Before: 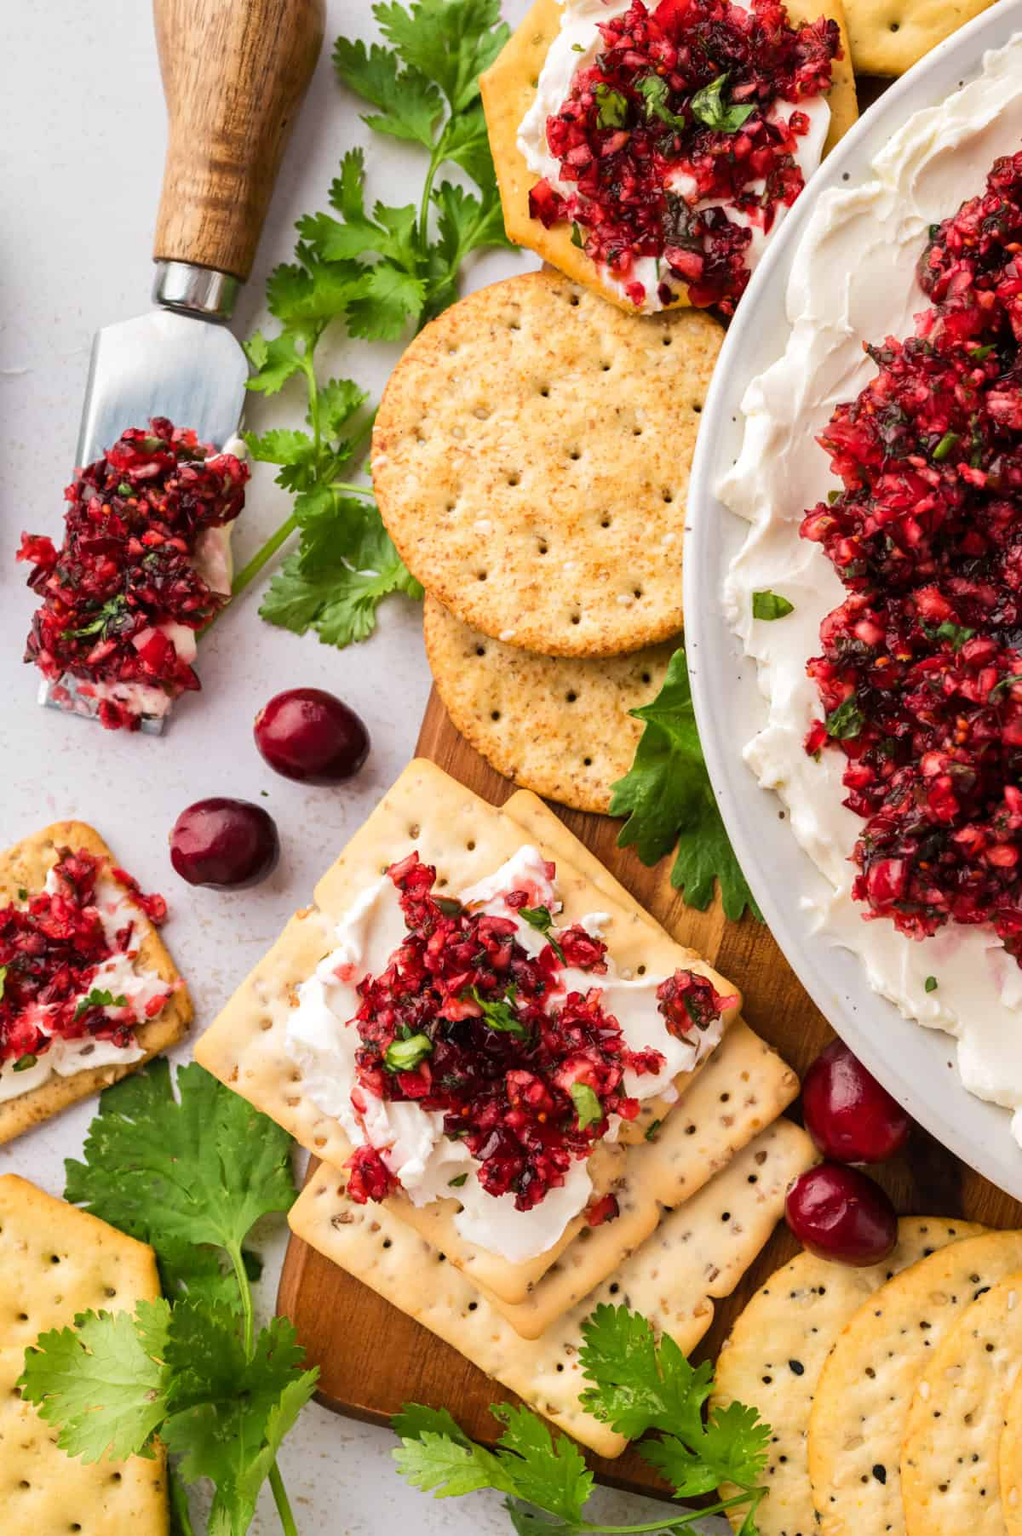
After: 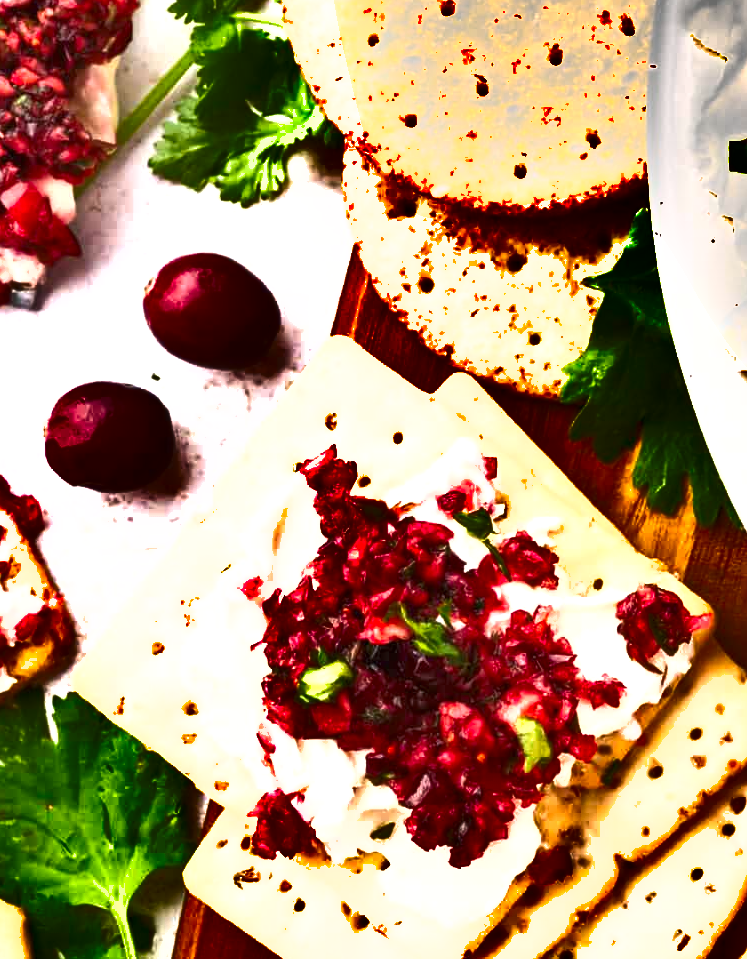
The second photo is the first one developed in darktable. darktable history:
shadows and highlights: shadows 20.79, highlights -81.27, soften with gaussian
crop: left 12.928%, top 30.783%, right 24.748%, bottom 16.055%
exposure: black level correction 0, exposure 1.2 EV, compensate highlight preservation false
